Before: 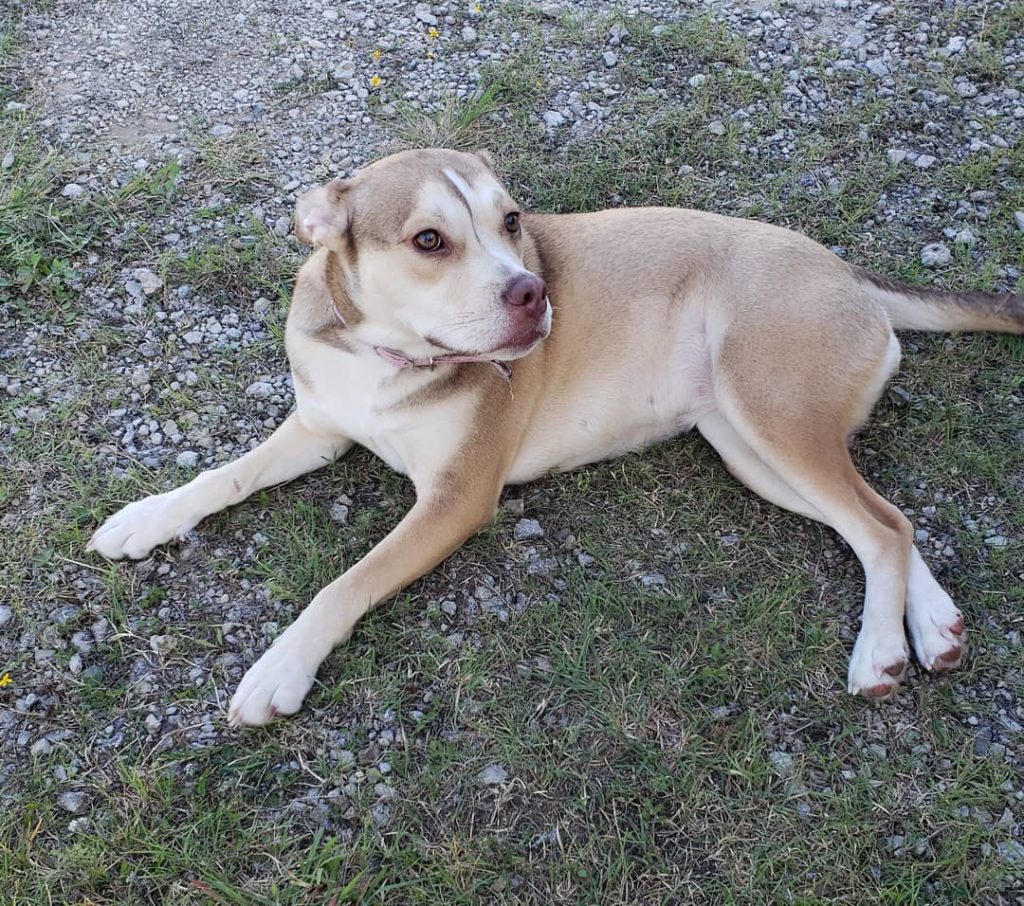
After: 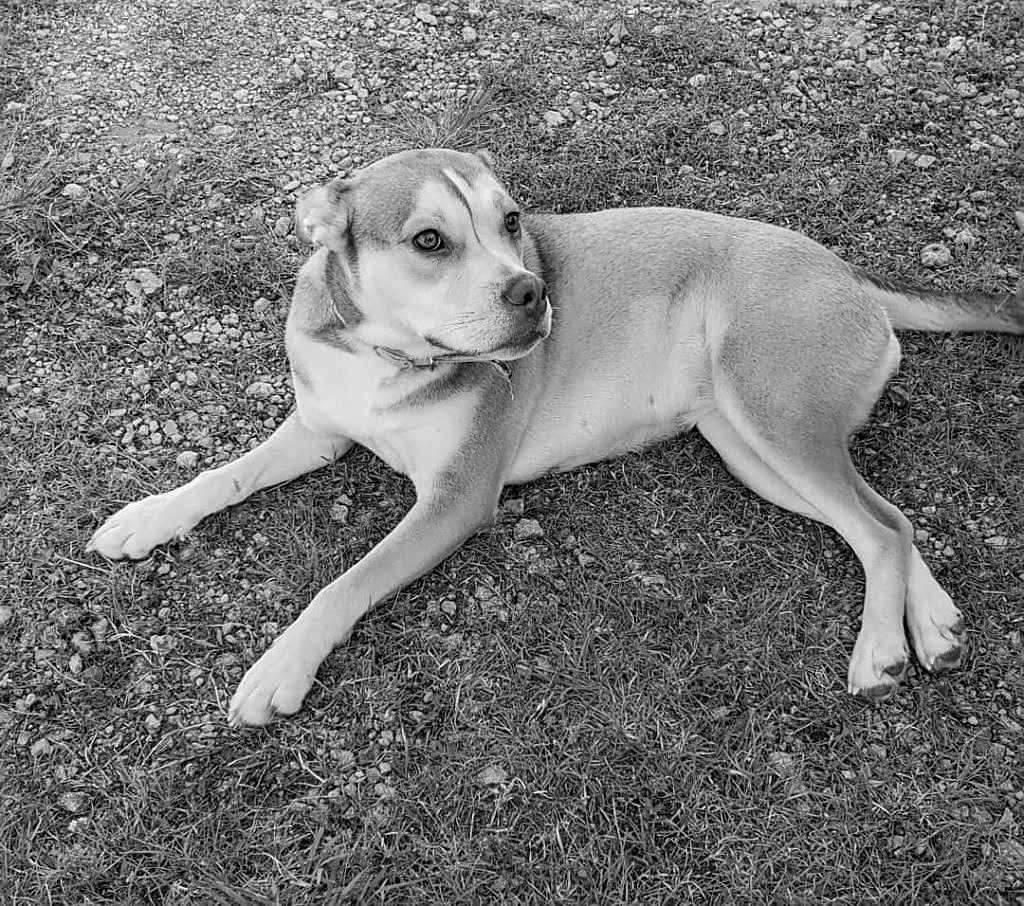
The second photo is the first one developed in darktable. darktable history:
monochrome: a 16.06, b 15.48, size 1
local contrast: on, module defaults
sharpen: on, module defaults
